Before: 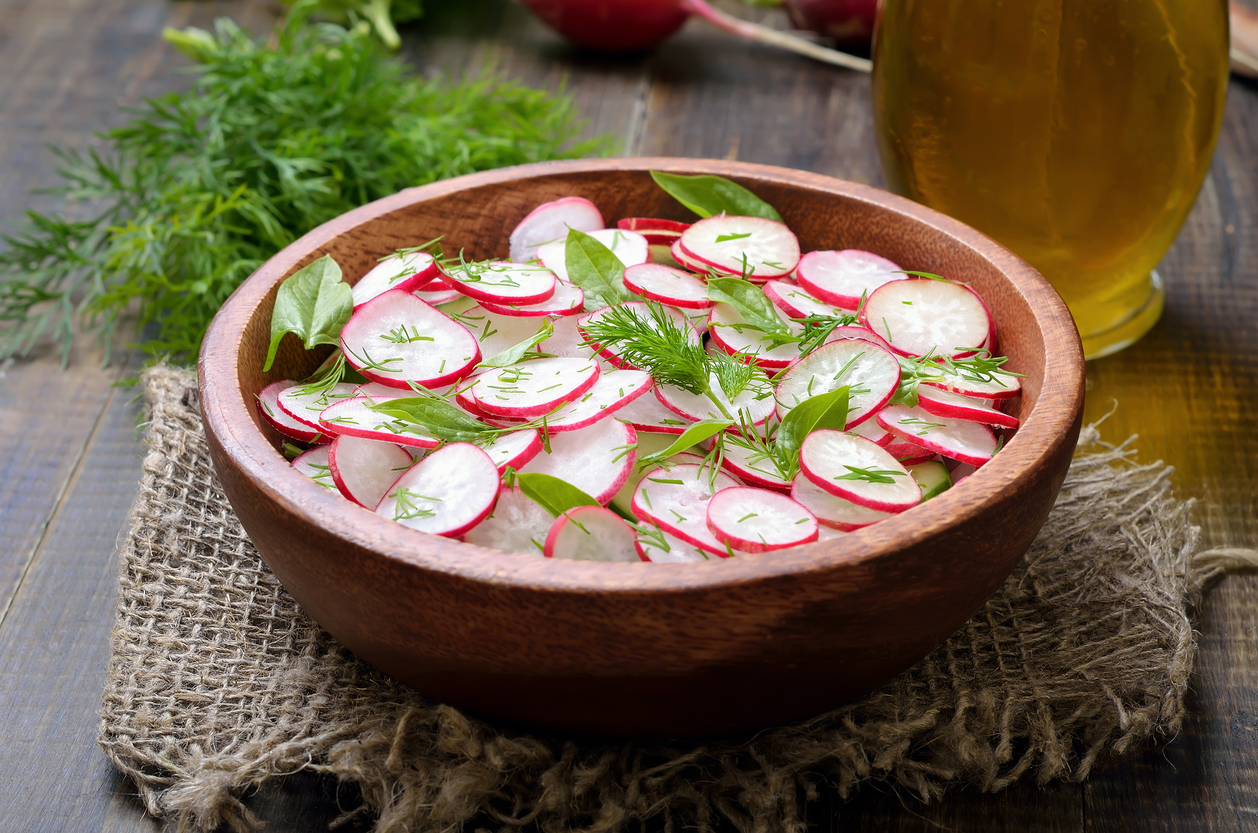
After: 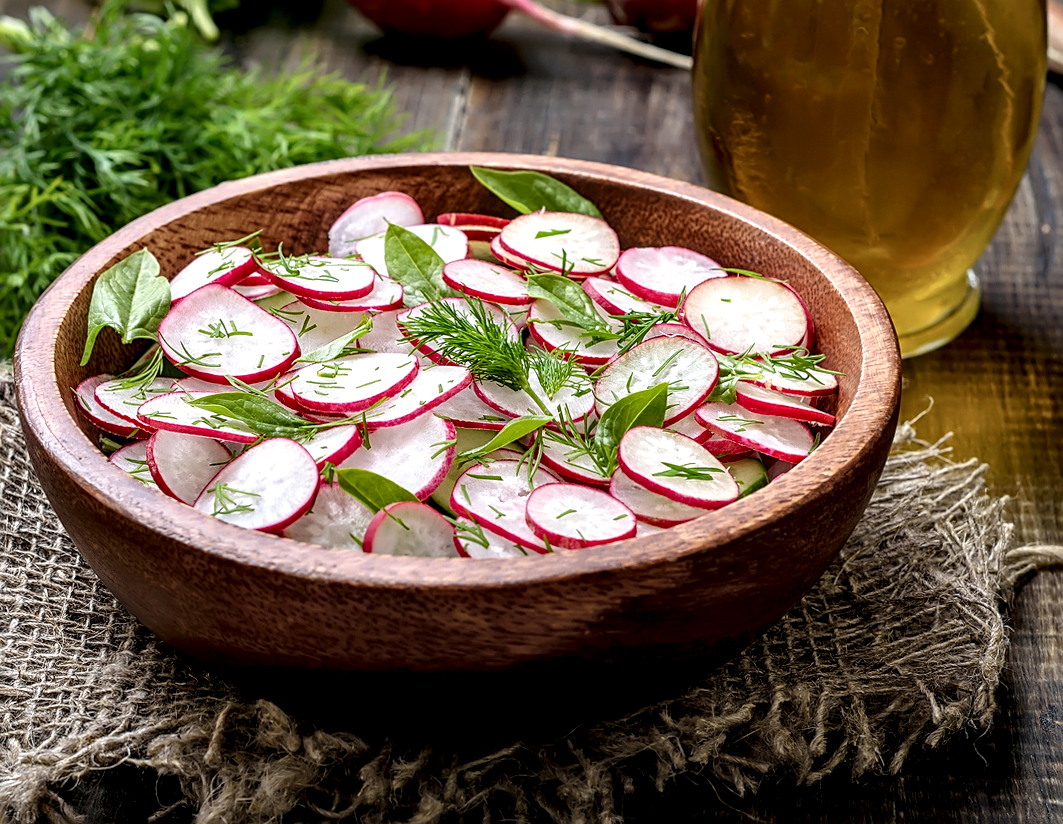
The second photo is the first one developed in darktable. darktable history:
exposure: exposure -0.153 EV, compensate highlight preservation false
base curve: curves: ch0 [(0, 0) (0.297, 0.298) (1, 1)], preserve colors none
rotate and perspective: rotation 0.174°, lens shift (vertical) 0.013, lens shift (horizontal) 0.019, shear 0.001, automatic cropping original format, crop left 0.007, crop right 0.991, crop top 0.016, crop bottom 0.997
crop and rotate: left 14.584%
local contrast: highlights 19%, detail 186%
sharpen: on, module defaults
